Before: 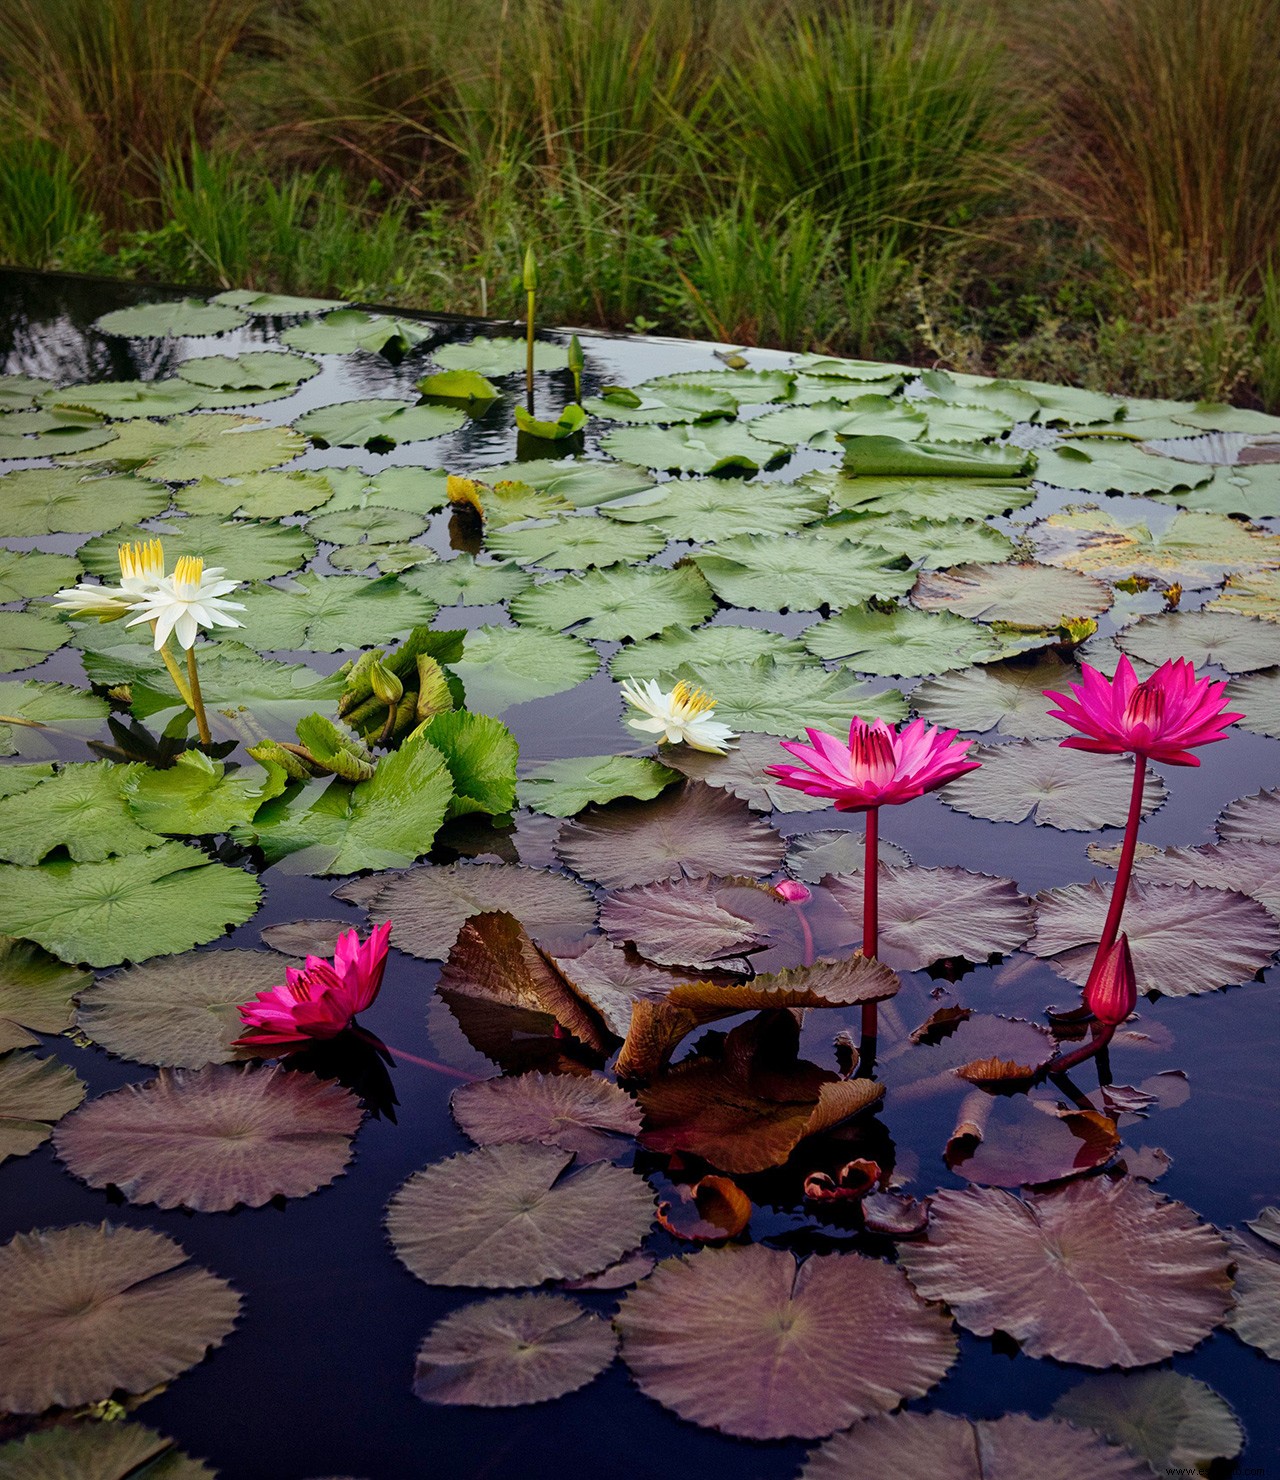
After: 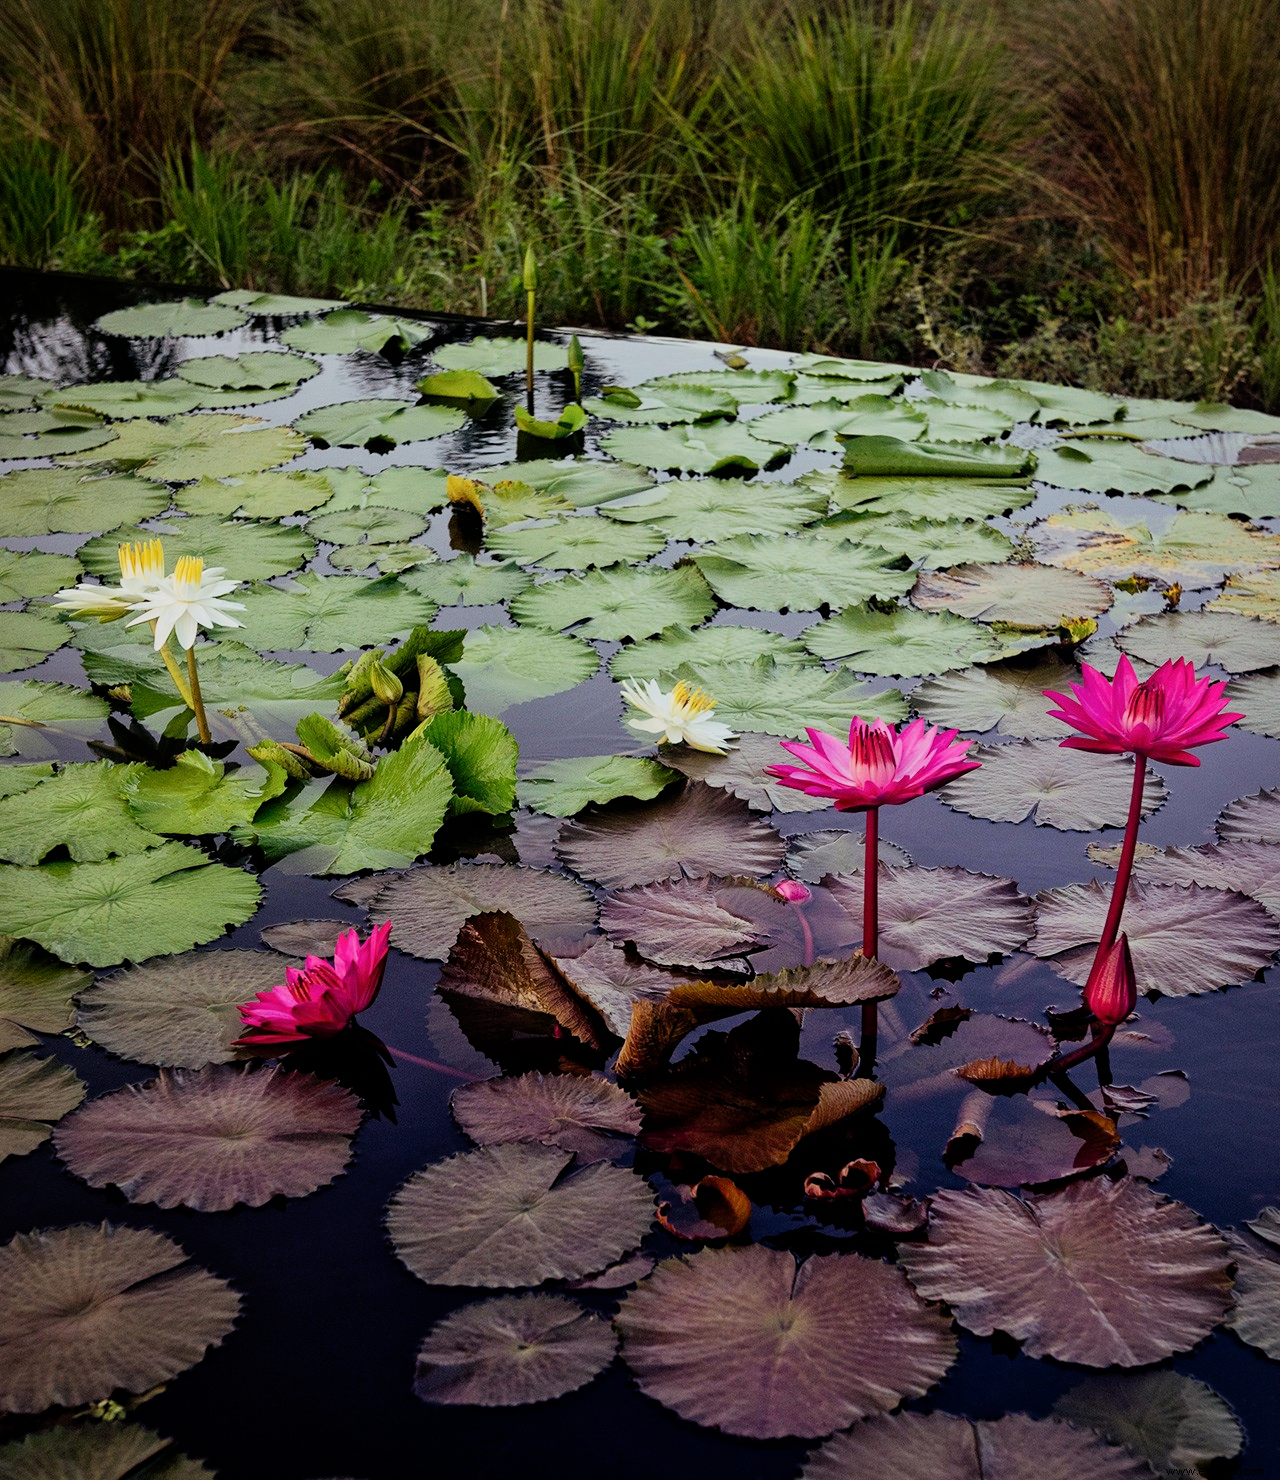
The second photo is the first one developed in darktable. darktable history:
filmic rgb: black relative exposure -16 EV, white relative exposure 5.33 EV, threshold 2.98 EV, hardness 5.91, contrast 1.243, iterations of high-quality reconstruction 10, enable highlight reconstruction true
